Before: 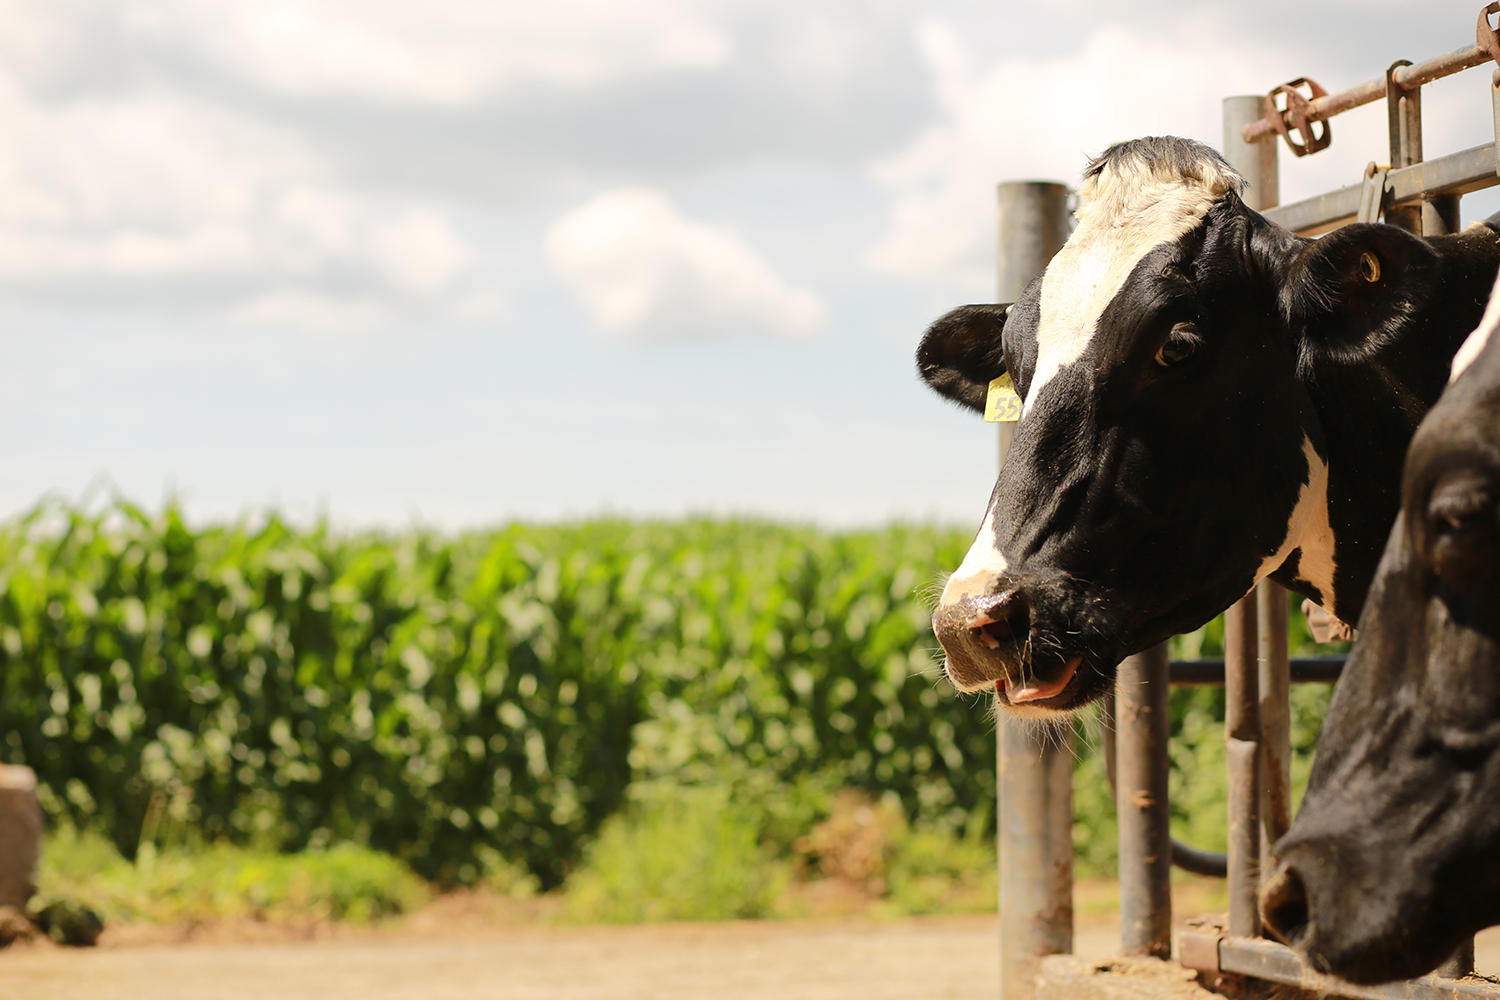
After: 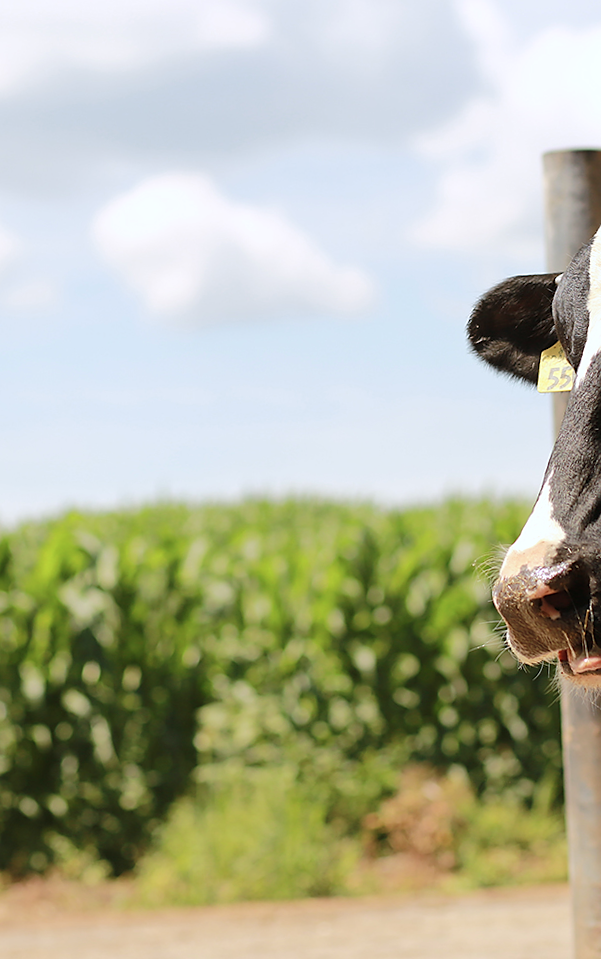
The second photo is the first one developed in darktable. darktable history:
crop: left 28.583%, right 29.231%
color correction: highlights a* -0.772, highlights b* -8.92
rotate and perspective: rotation -2.12°, lens shift (vertical) 0.009, lens shift (horizontal) -0.008, automatic cropping original format, crop left 0.036, crop right 0.964, crop top 0.05, crop bottom 0.959
color zones: curves: ch1 [(0, 0.469) (0.01, 0.469) (0.12, 0.446) (0.248, 0.469) (0.5, 0.5) (0.748, 0.5) (0.99, 0.469) (1, 0.469)]
exposure: compensate highlight preservation false
sharpen: radius 0.969, amount 0.604
